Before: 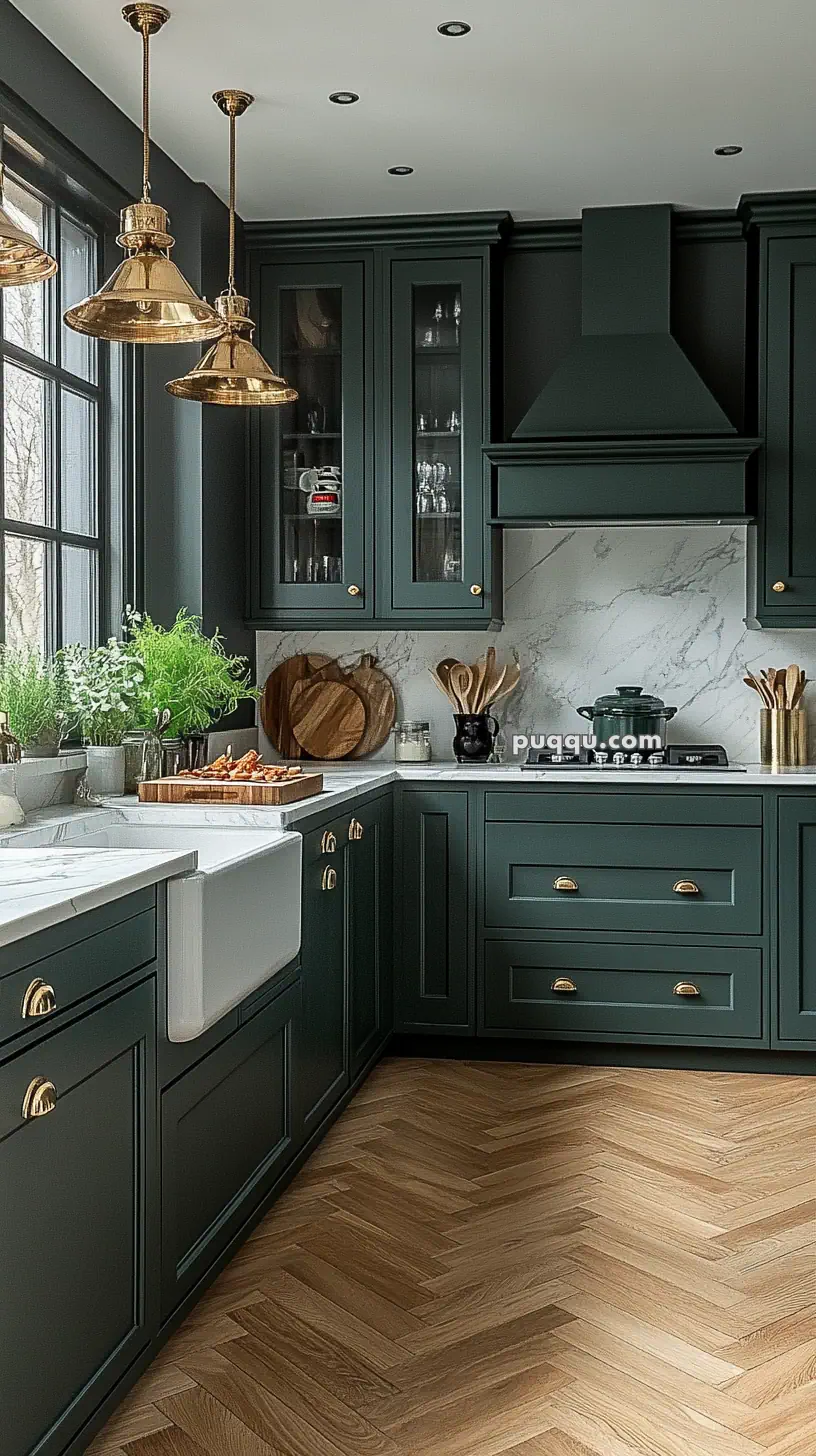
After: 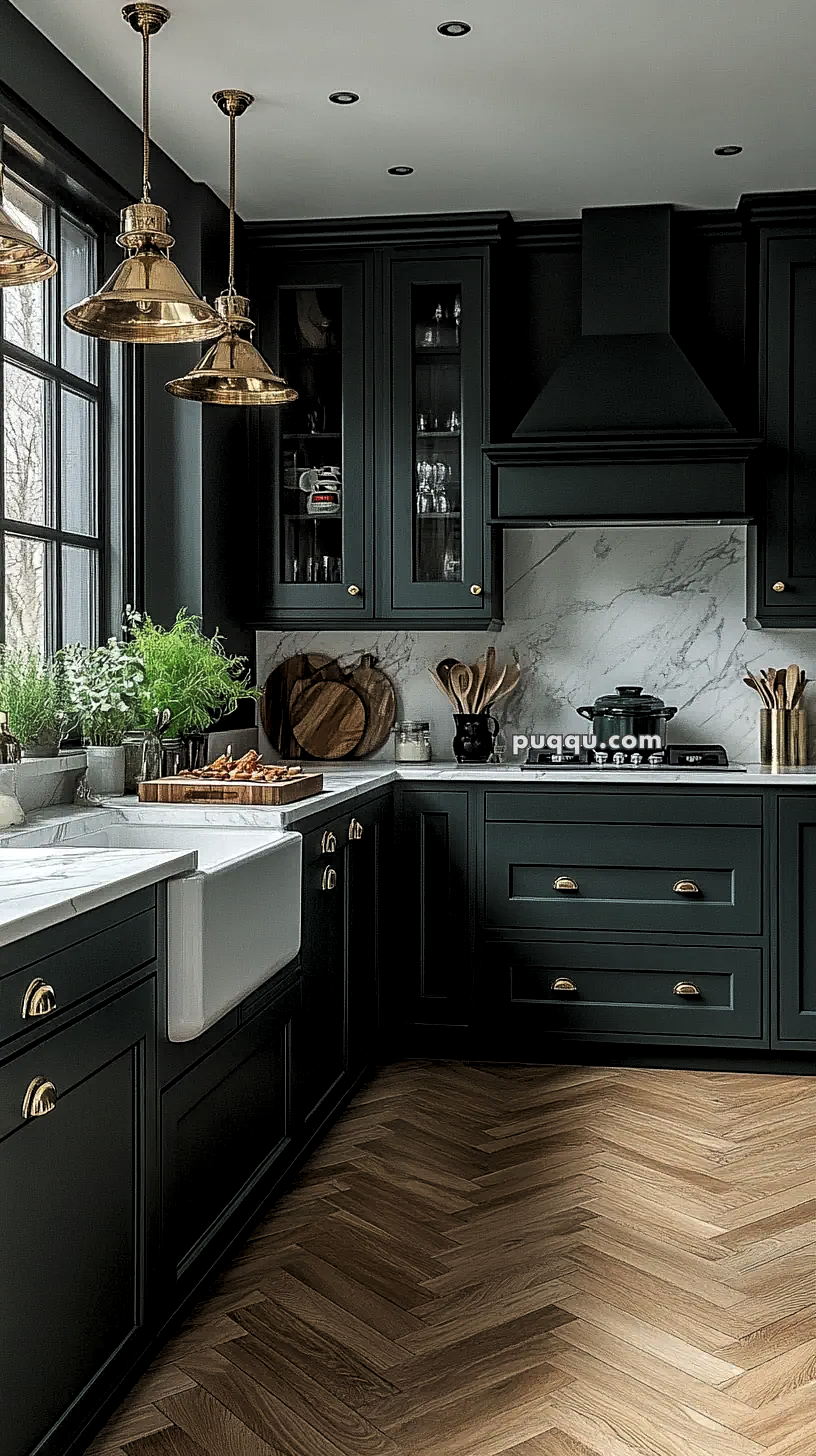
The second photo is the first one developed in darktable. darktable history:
local contrast: highlights 106%, shadows 98%, detail 119%, midtone range 0.2
levels: gray 50.87%, levels [0.116, 0.574, 1]
